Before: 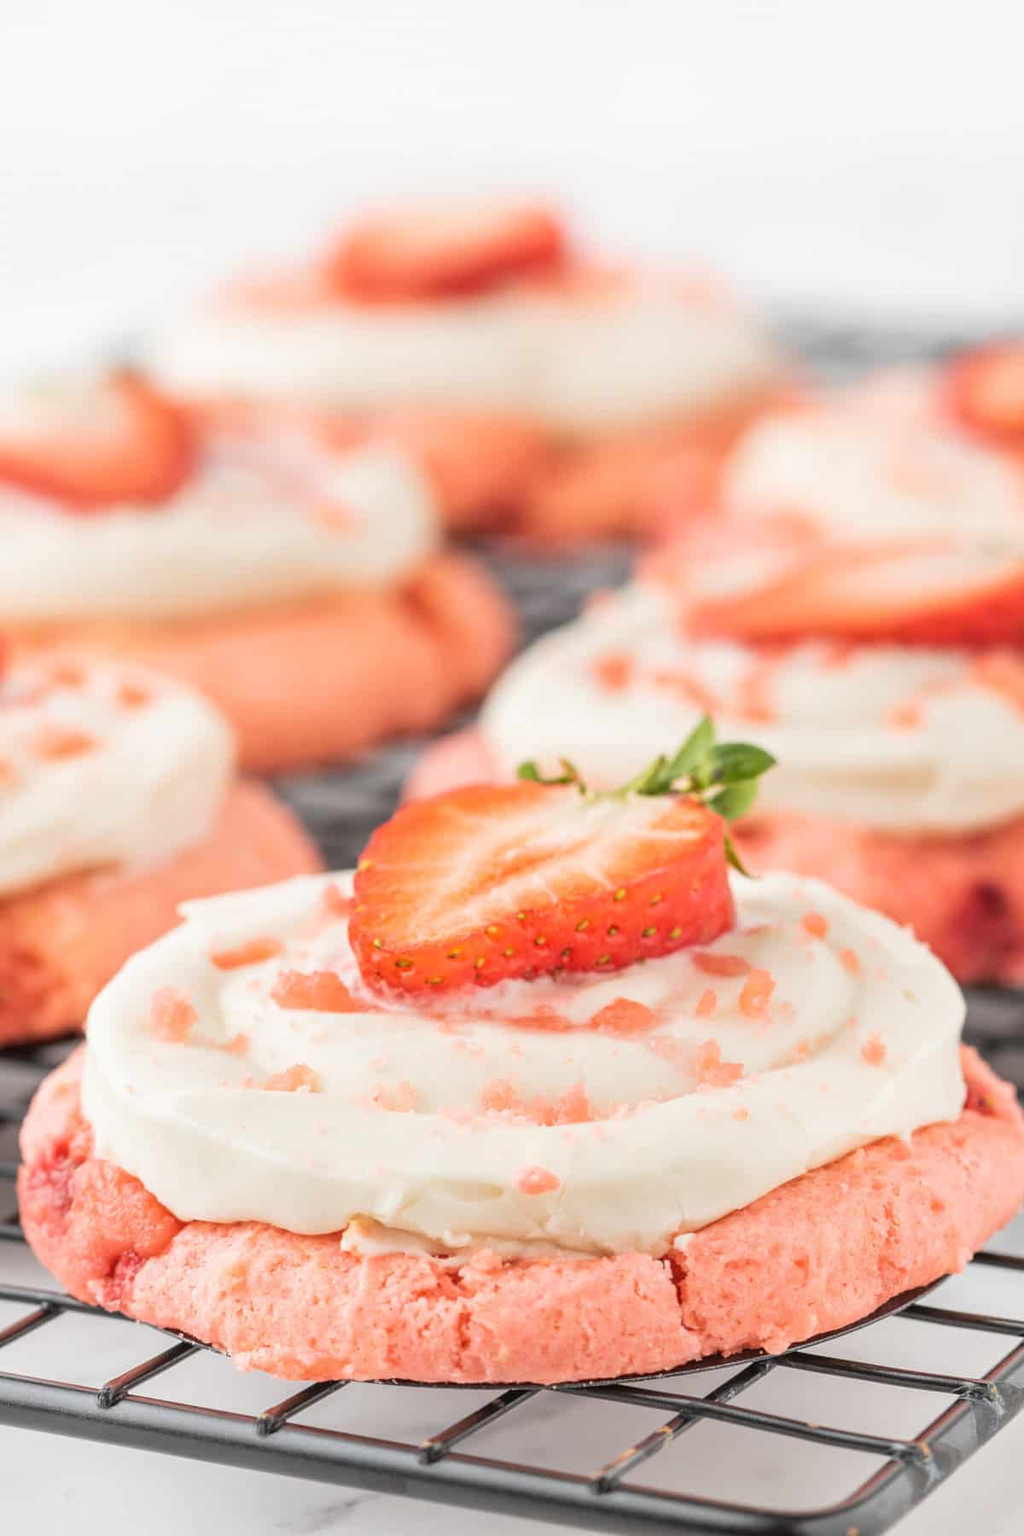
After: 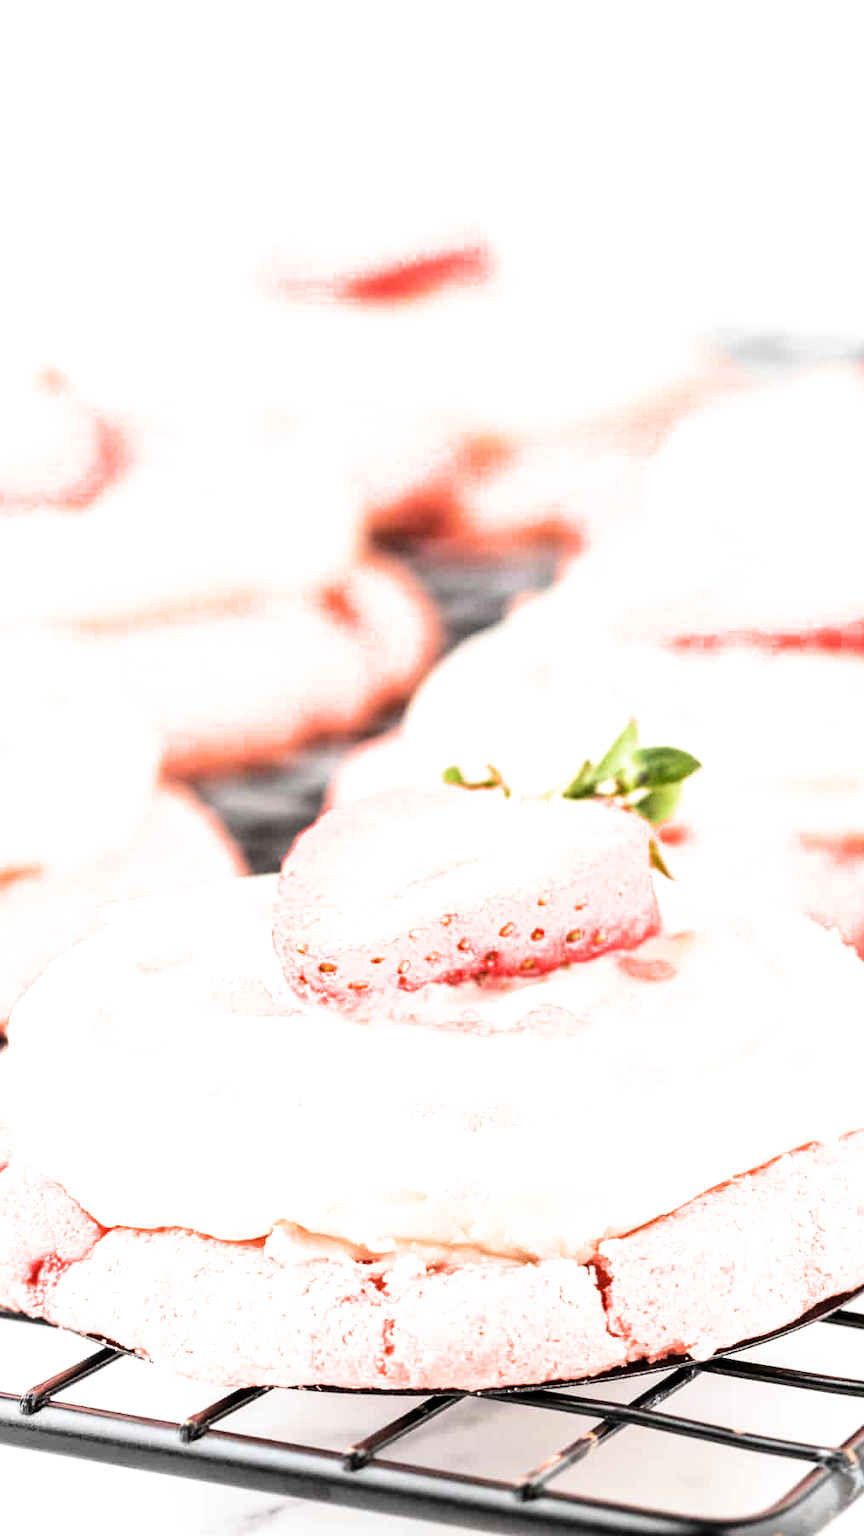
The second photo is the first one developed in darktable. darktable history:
crop: left 7.598%, right 7.873%
tone equalizer: -8 EV -1.08 EV, -7 EV -1.01 EV, -6 EV -0.867 EV, -5 EV -0.578 EV, -3 EV 0.578 EV, -2 EV 0.867 EV, -1 EV 1.01 EV, +0 EV 1.08 EV, edges refinement/feathering 500, mask exposure compensation -1.57 EV, preserve details no
filmic rgb: black relative exposure -12.8 EV, white relative exposure 2.8 EV, threshold 3 EV, target black luminance 0%, hardness 8.54, latitude 70.41%, contrast 1.133, shadows ↔ highlights balance -0.395%, color science v4 (2020), enable highlight reconstruction true
